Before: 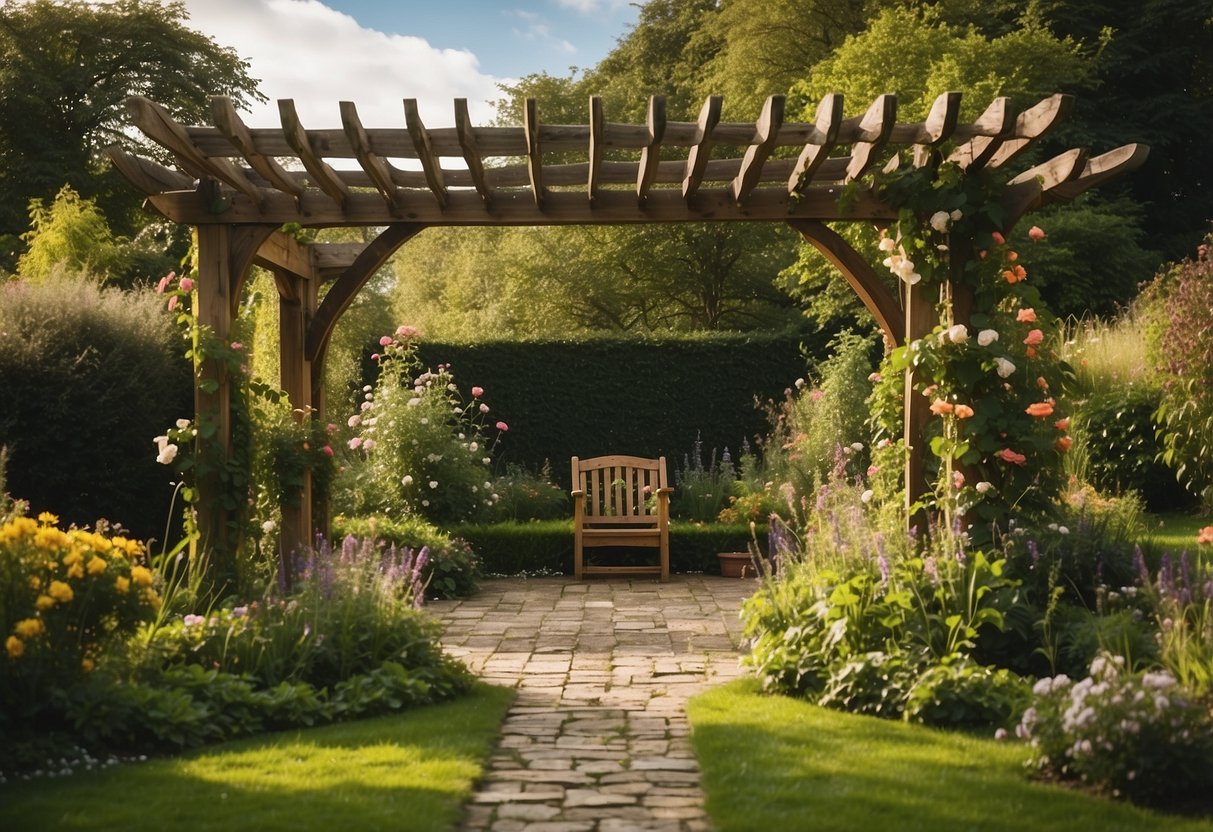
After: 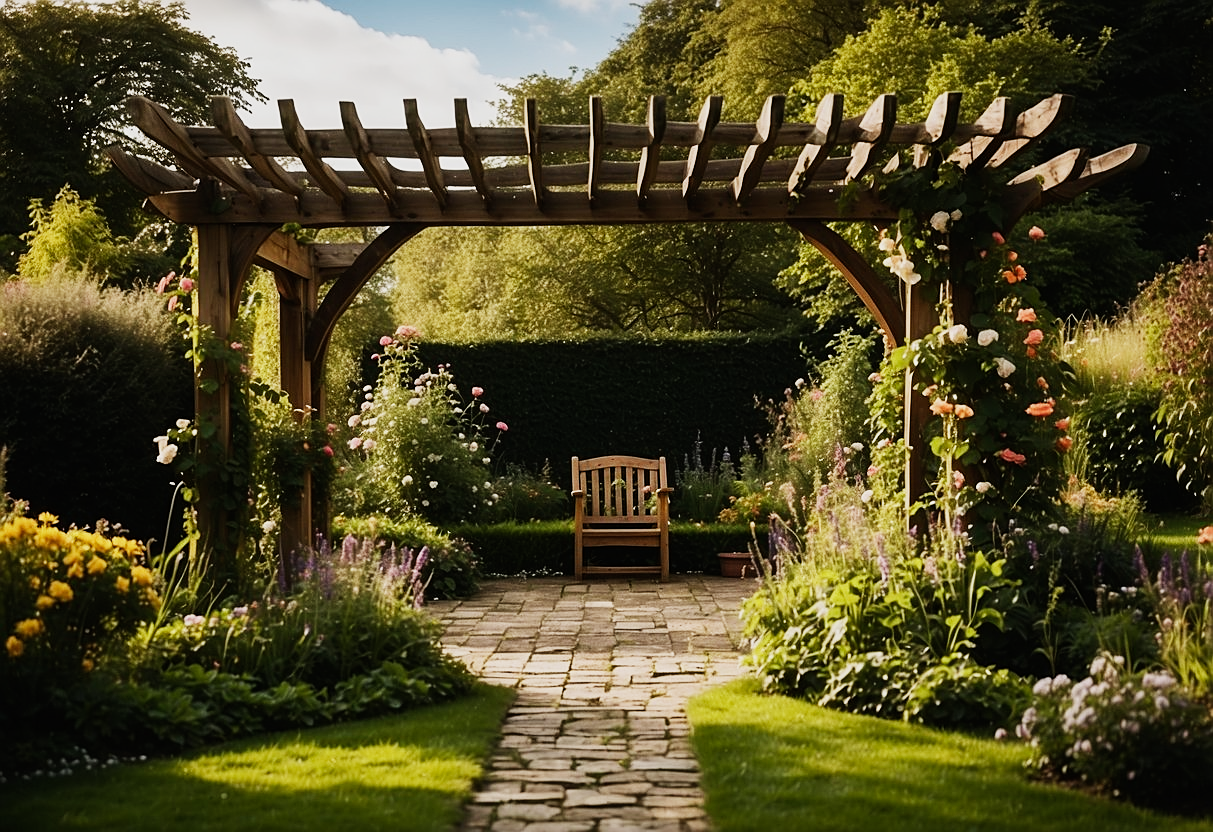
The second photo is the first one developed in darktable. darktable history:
sigmoid: contrast 1.7, skew 0.1, preserve hue 0%, red attenuation 0.1, red rotation 0.035, green attenuation 0.1, green rotation -0.017, blue attenuation 0.15, blue rotation -0.052, base primaries Rec2020
sharpen: on, module defaults
